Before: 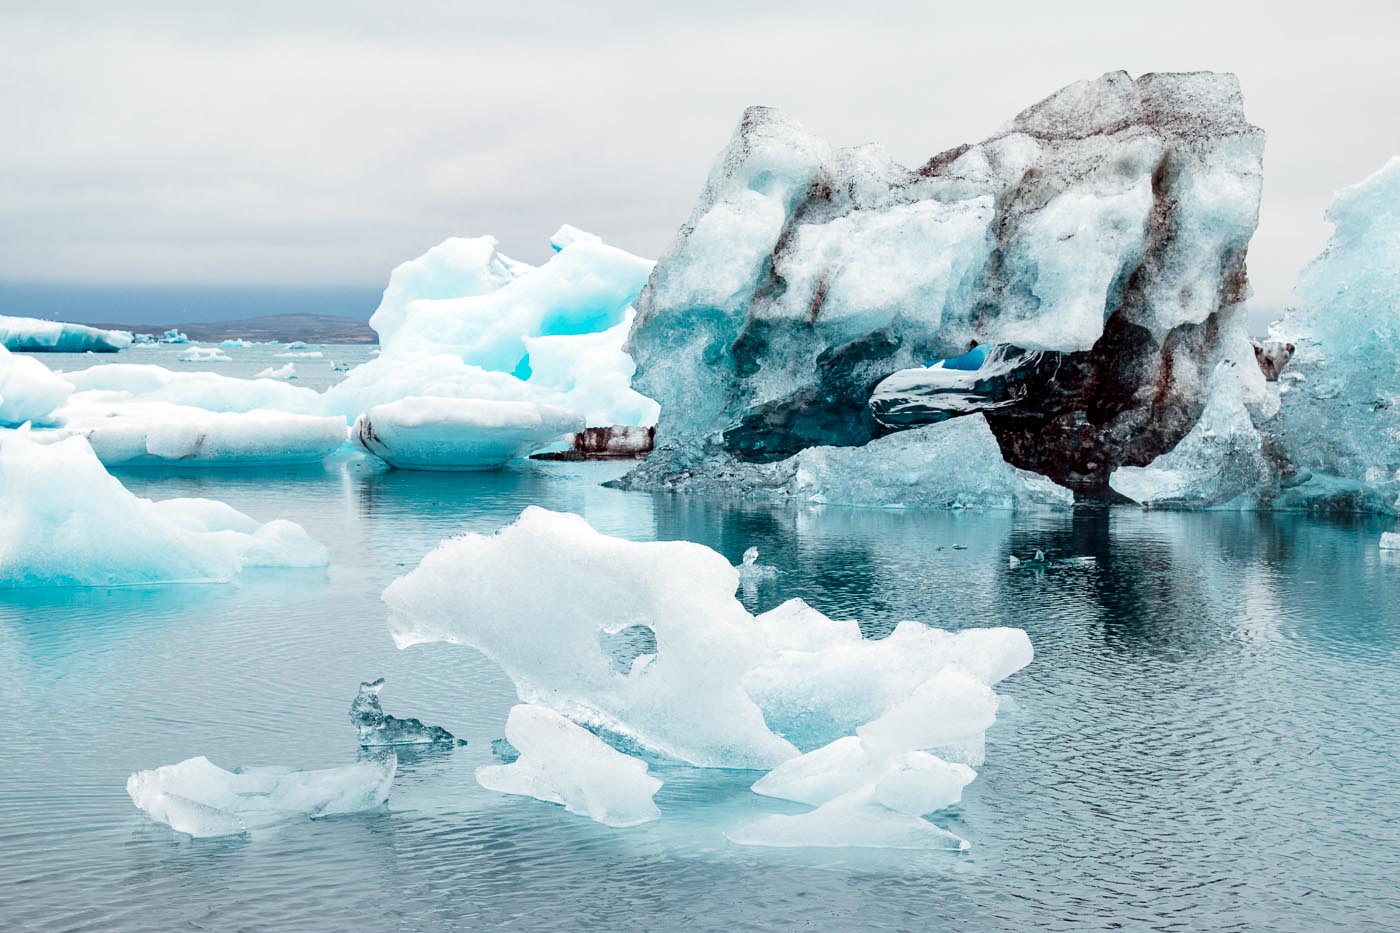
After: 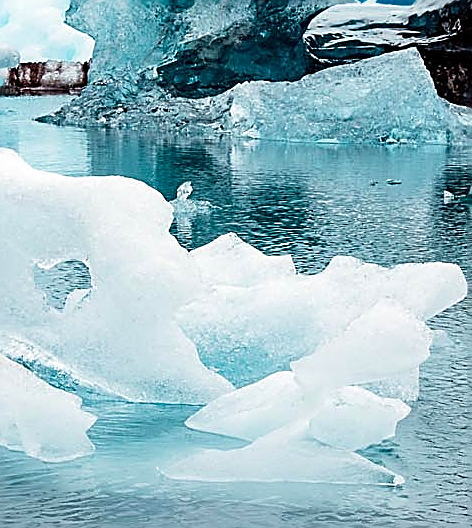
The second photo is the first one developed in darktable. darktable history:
crop: left 40.479%, top 39.135%, right 25.749%, bottom 3.057%
sharpen: radius 1.678, amount 1.285
velvia: strength 16.97%
